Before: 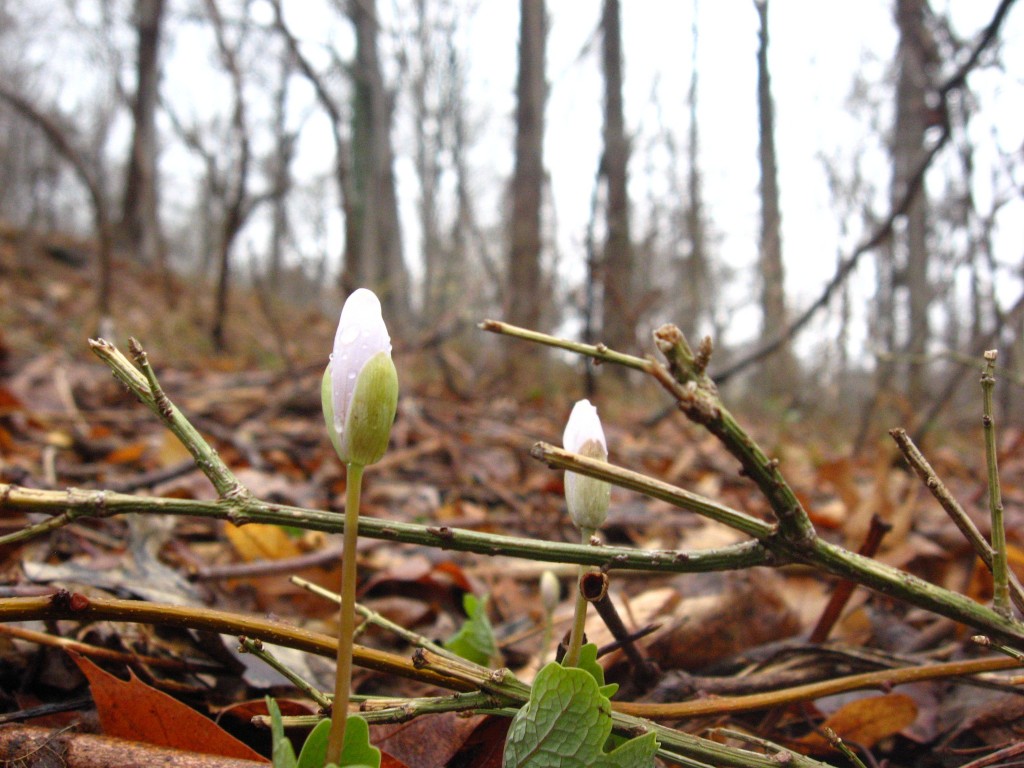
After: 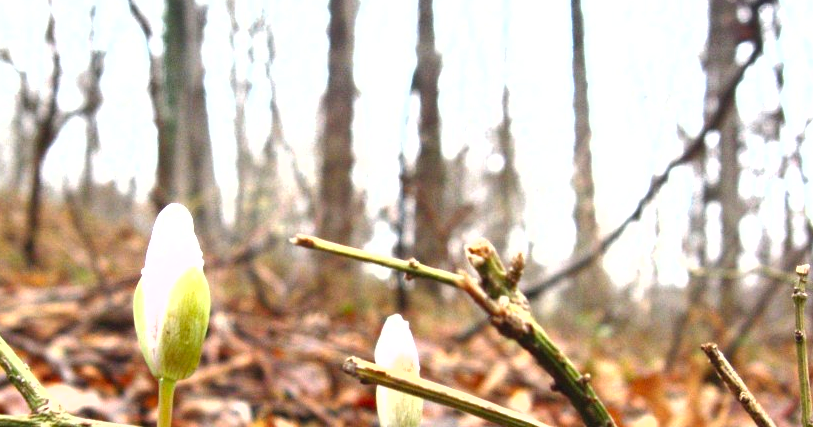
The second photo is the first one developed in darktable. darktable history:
crop: left 18.38%, top 11.092%, right 2.134%, bottom 33.217%
contrast brightness saturation: contrast 0.07, brightness -0.13, saturation 0.06
shadows and highlights: shadows 29.61, highlights -30.47, low approximation 0.01, soften with gaussian
exposure: black level correction -0.002, exposure 1.35 EV, compensate highlight preservation false
